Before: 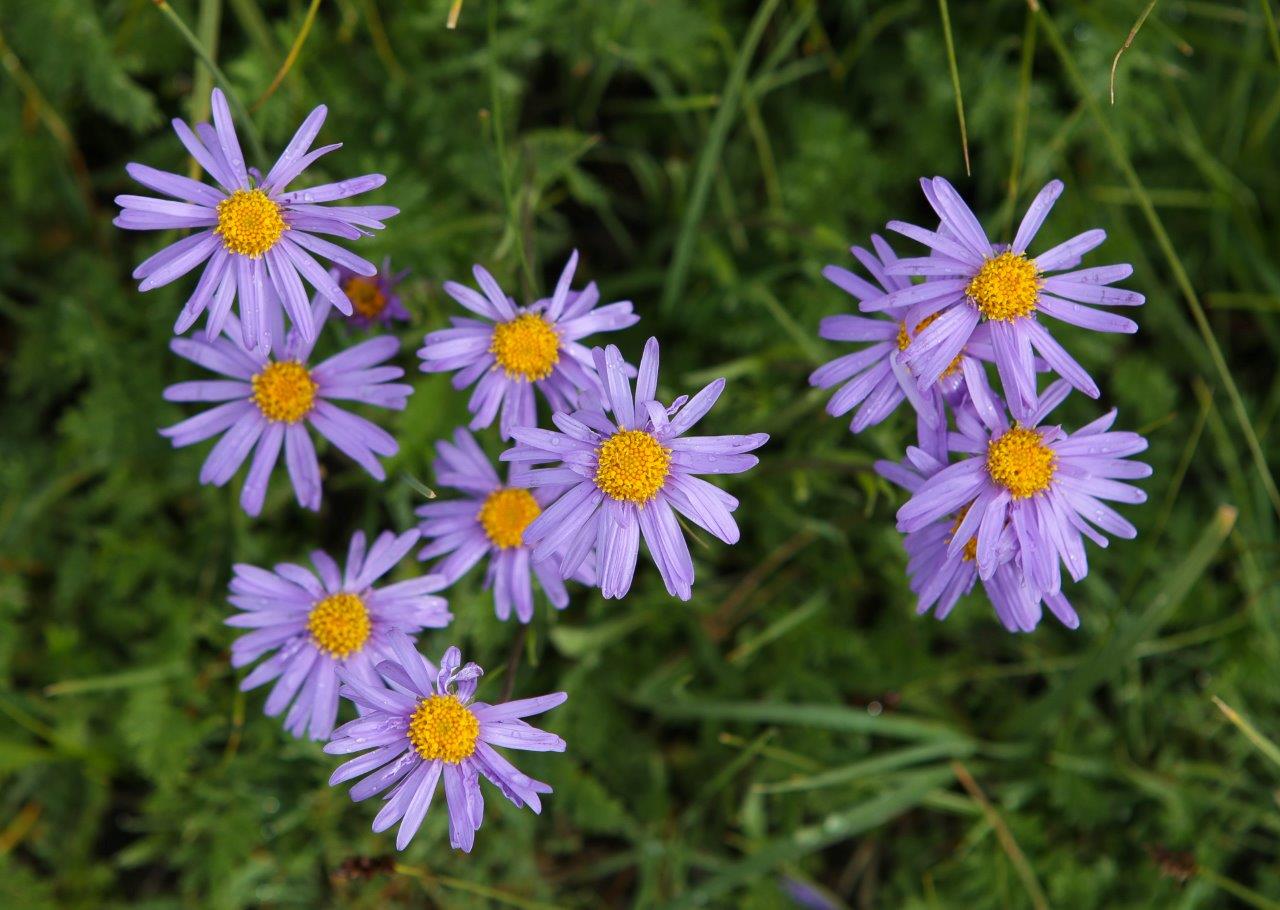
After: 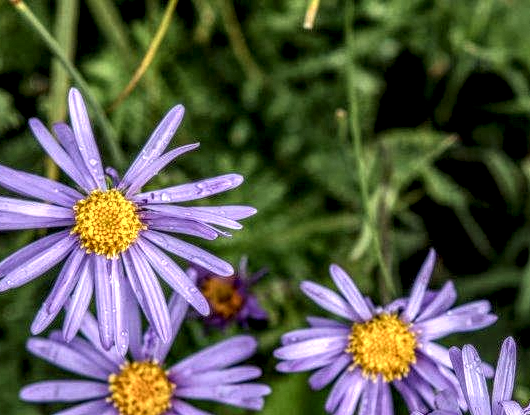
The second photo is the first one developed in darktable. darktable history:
crop and rotate: left 11.23%, top 0.068%, right 47.289%, bottom 54.26%
local contrast: highlights 1%, shadows 2%, detail 298%, midtone range 0.299
